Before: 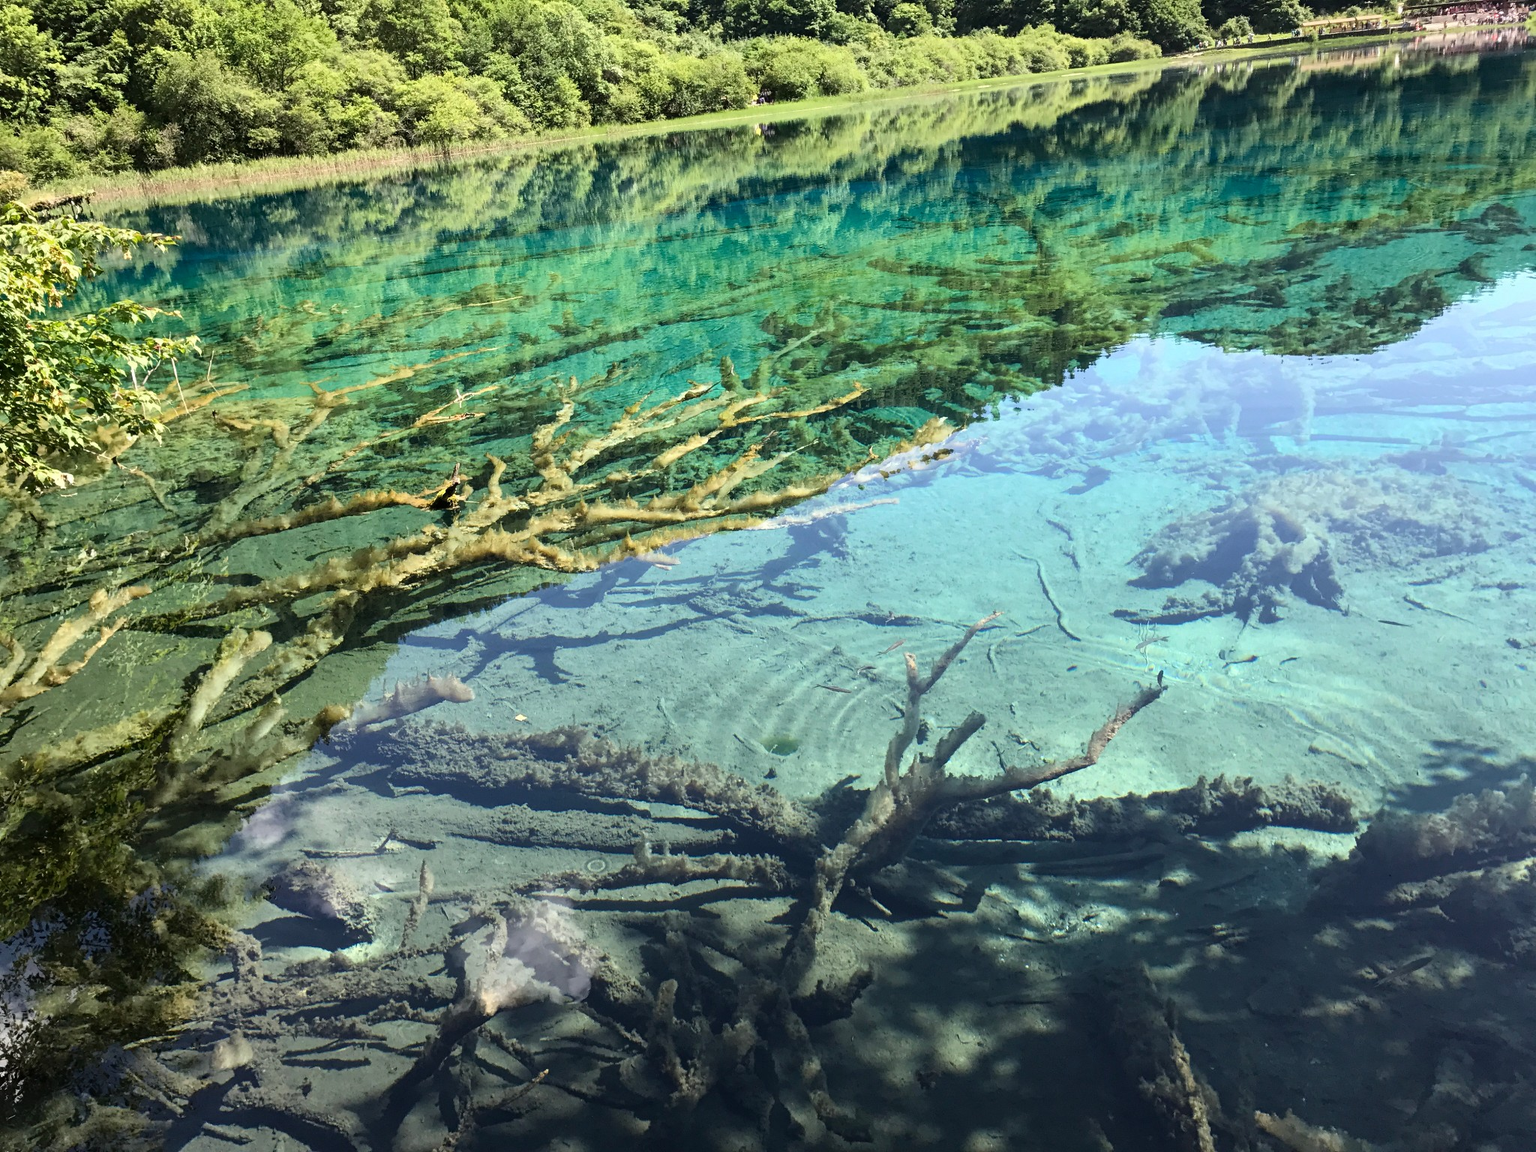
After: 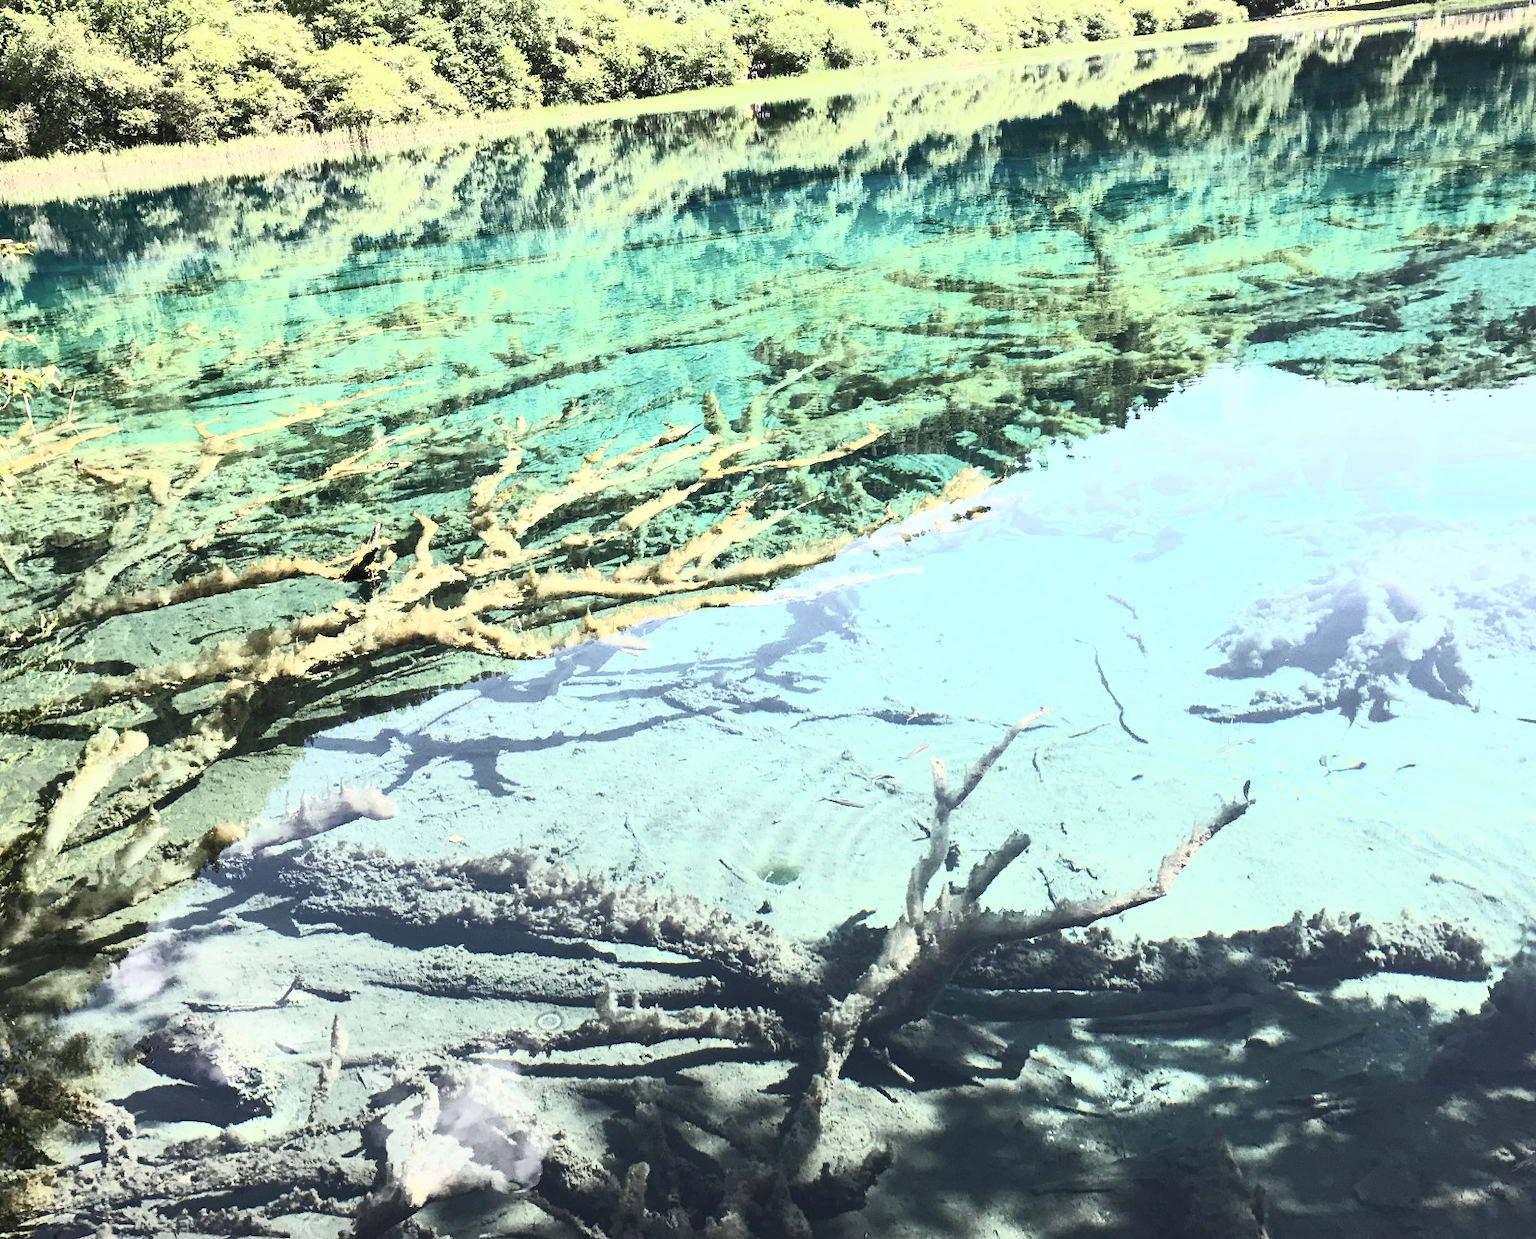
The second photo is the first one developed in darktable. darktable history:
contrast brightness saturation: contrast 0.57, brightness 0.57, saturation -0.34
crop: left 9.929%, top 3.475%, right 9.188%, bottom 9.529%
